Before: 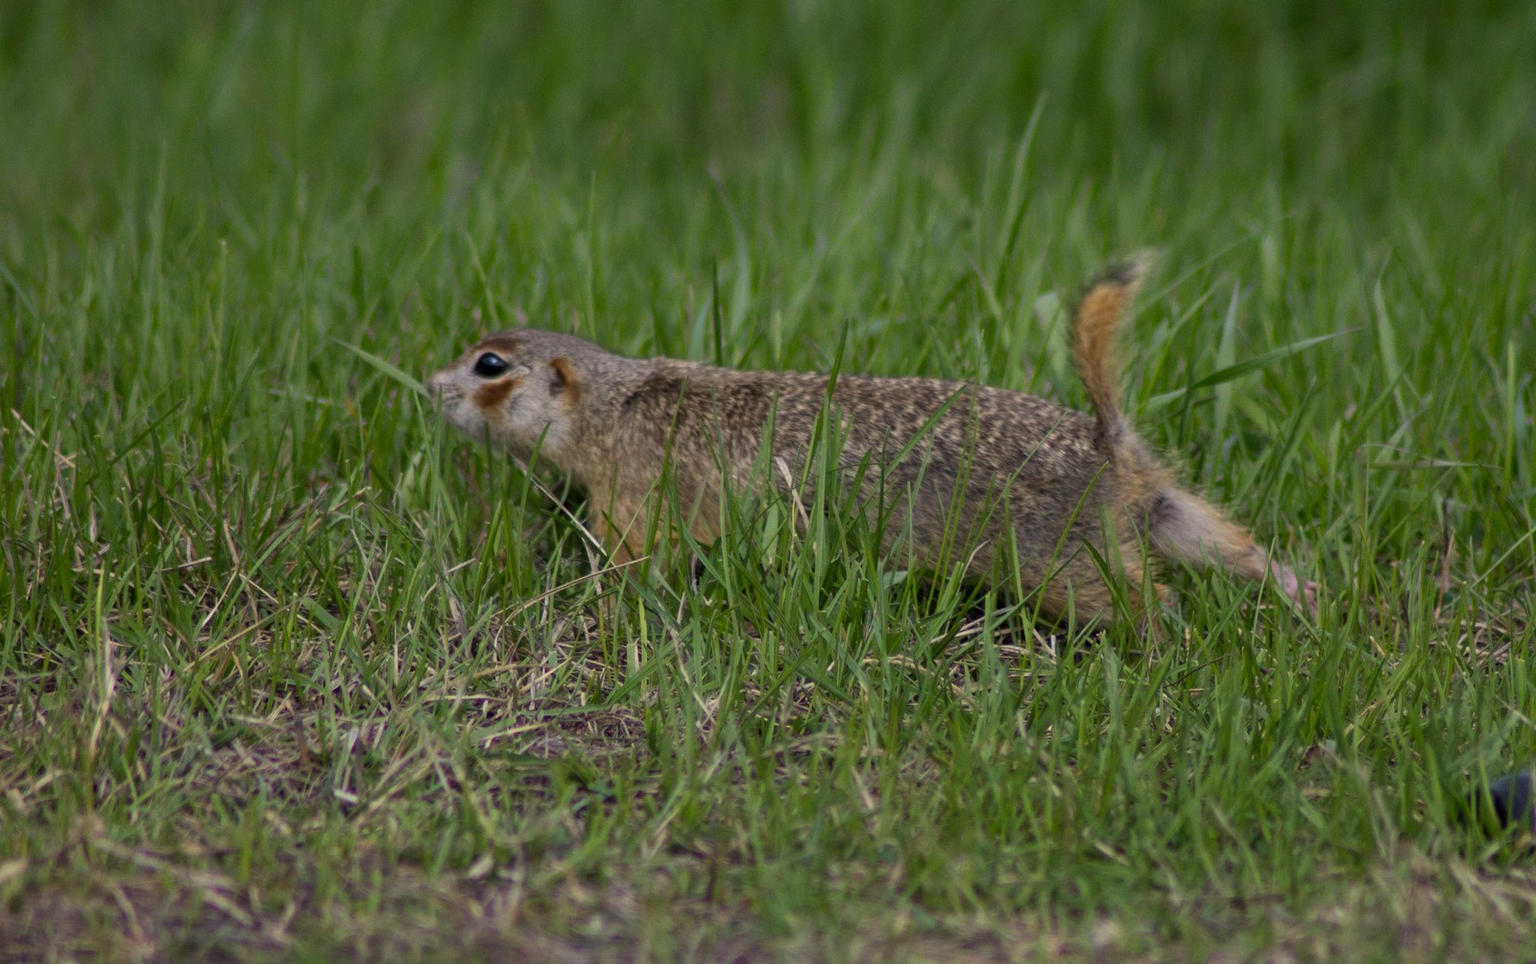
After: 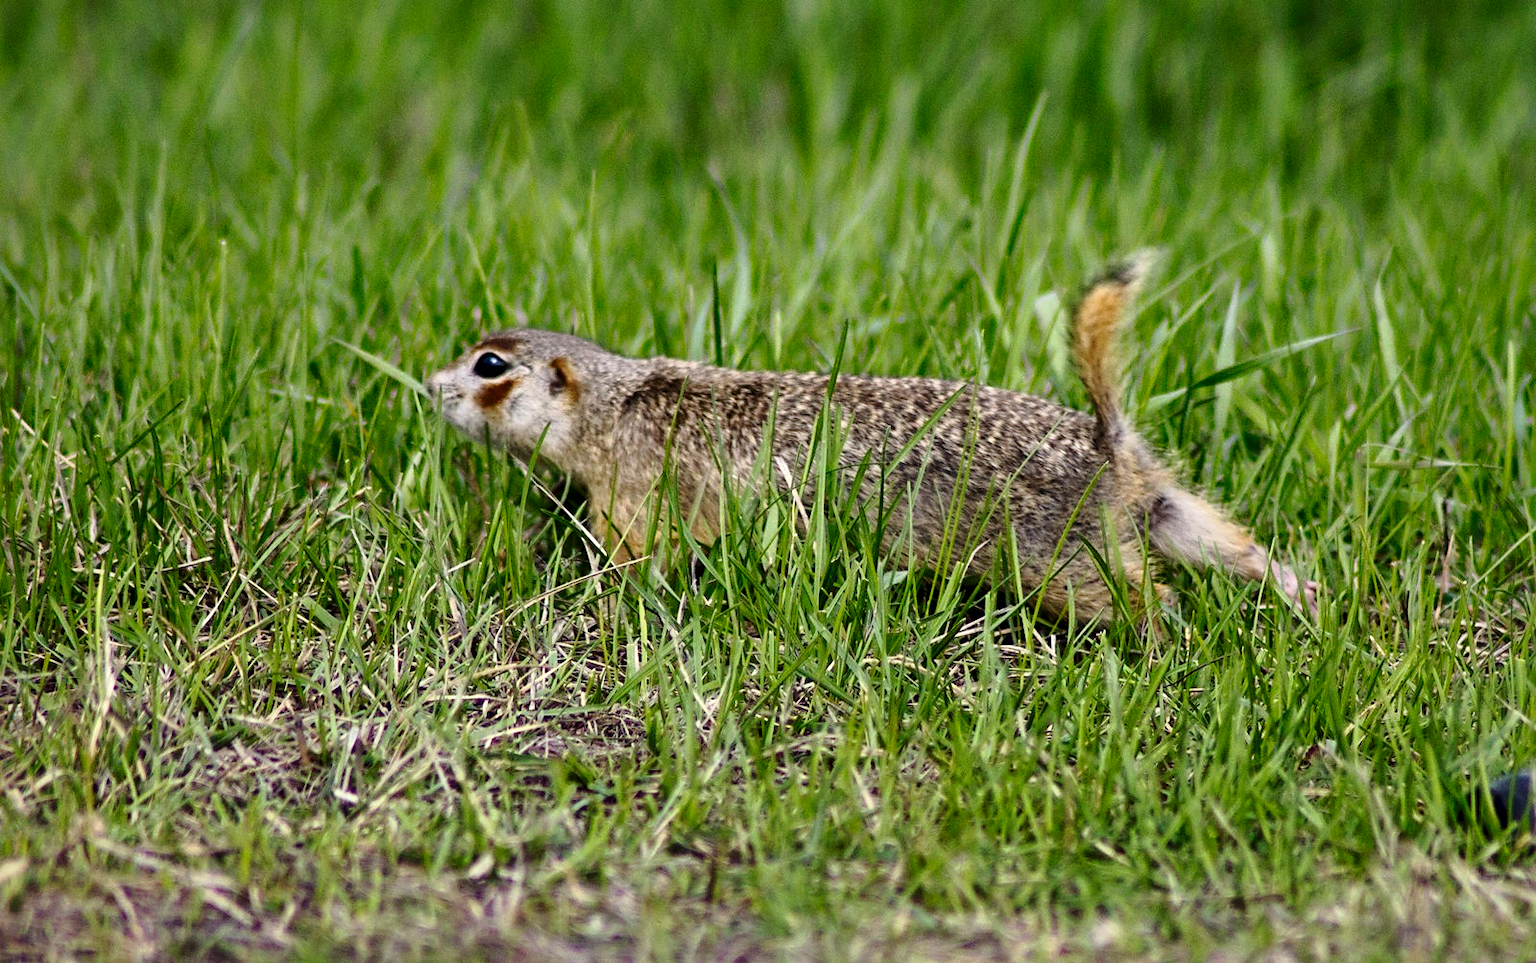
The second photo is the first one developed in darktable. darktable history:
base curve: curves: ch0 [(0, 0) (0.028, 0.03) (0.121, 0.232) (0.46, 0.748) (0.859, 0.968) (1, 1)], preserve colors none
local contrast: mode bilateral grid, contrast 25, coarseness 61, detail 151%, midtone range 0.2
sharpen: radius 1.893, amount 0.414, threshold 1.439
